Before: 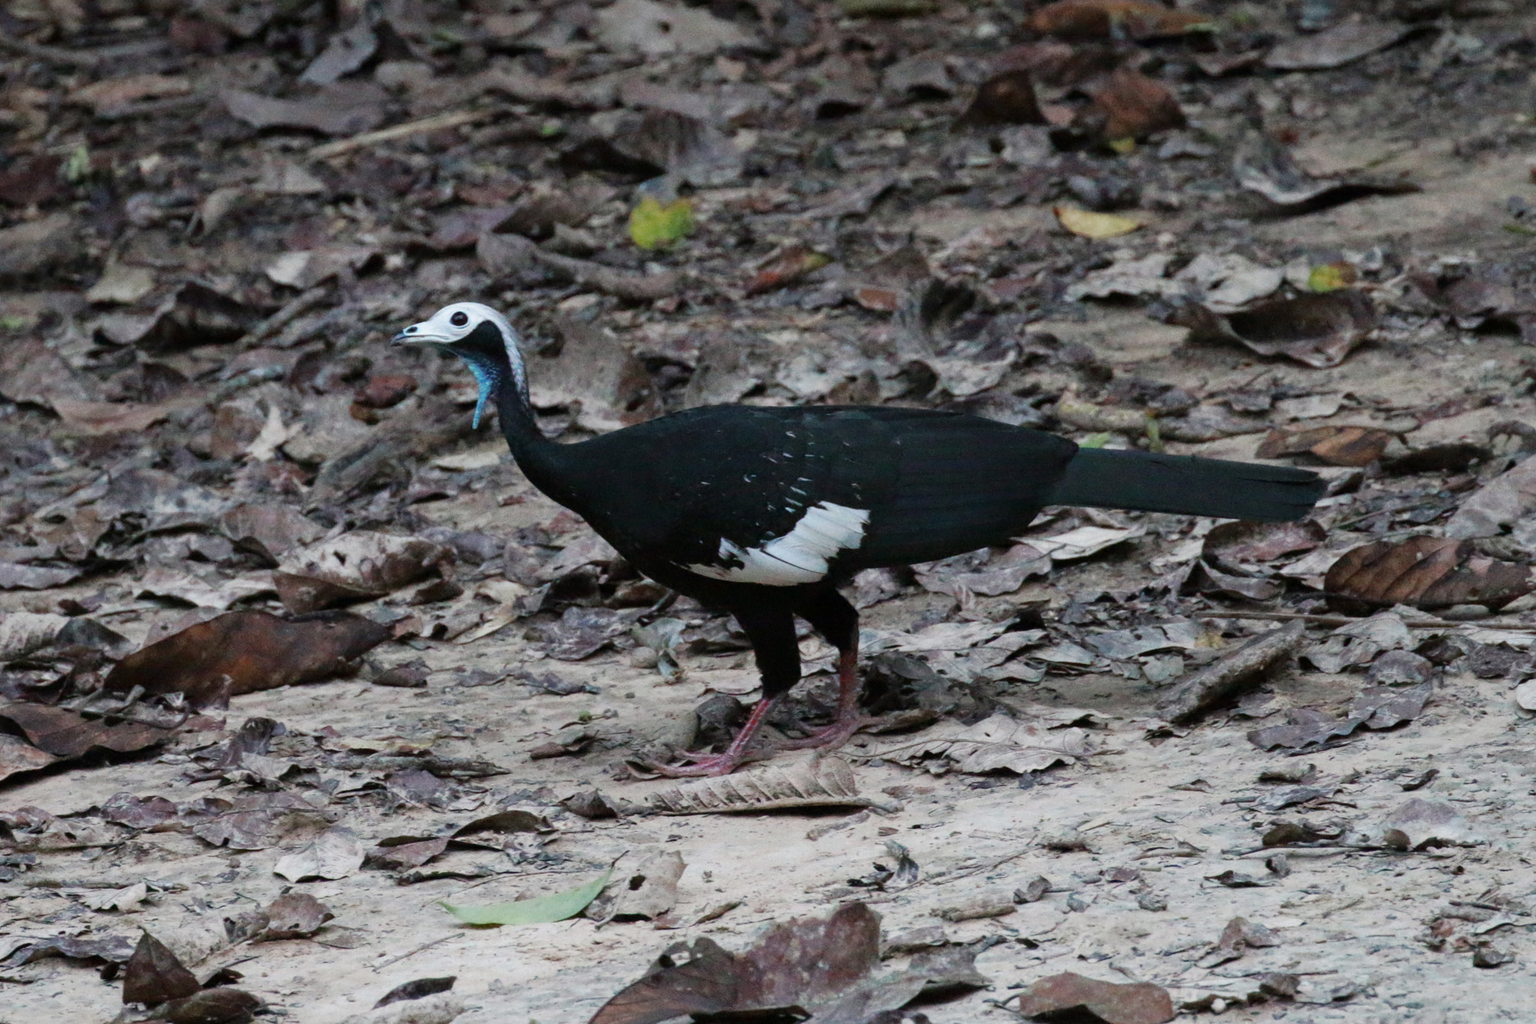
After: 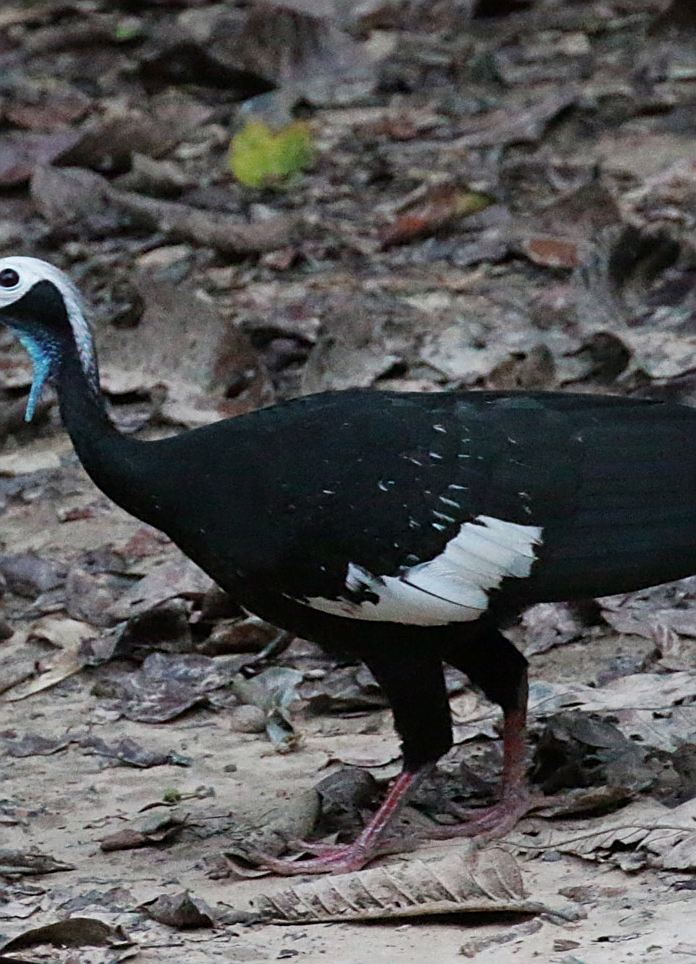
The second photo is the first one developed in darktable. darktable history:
crop and rotate: left 29.522%, top 10.309%, right 35.643%, bottom 17.355%
sharpen: on, module defaults
